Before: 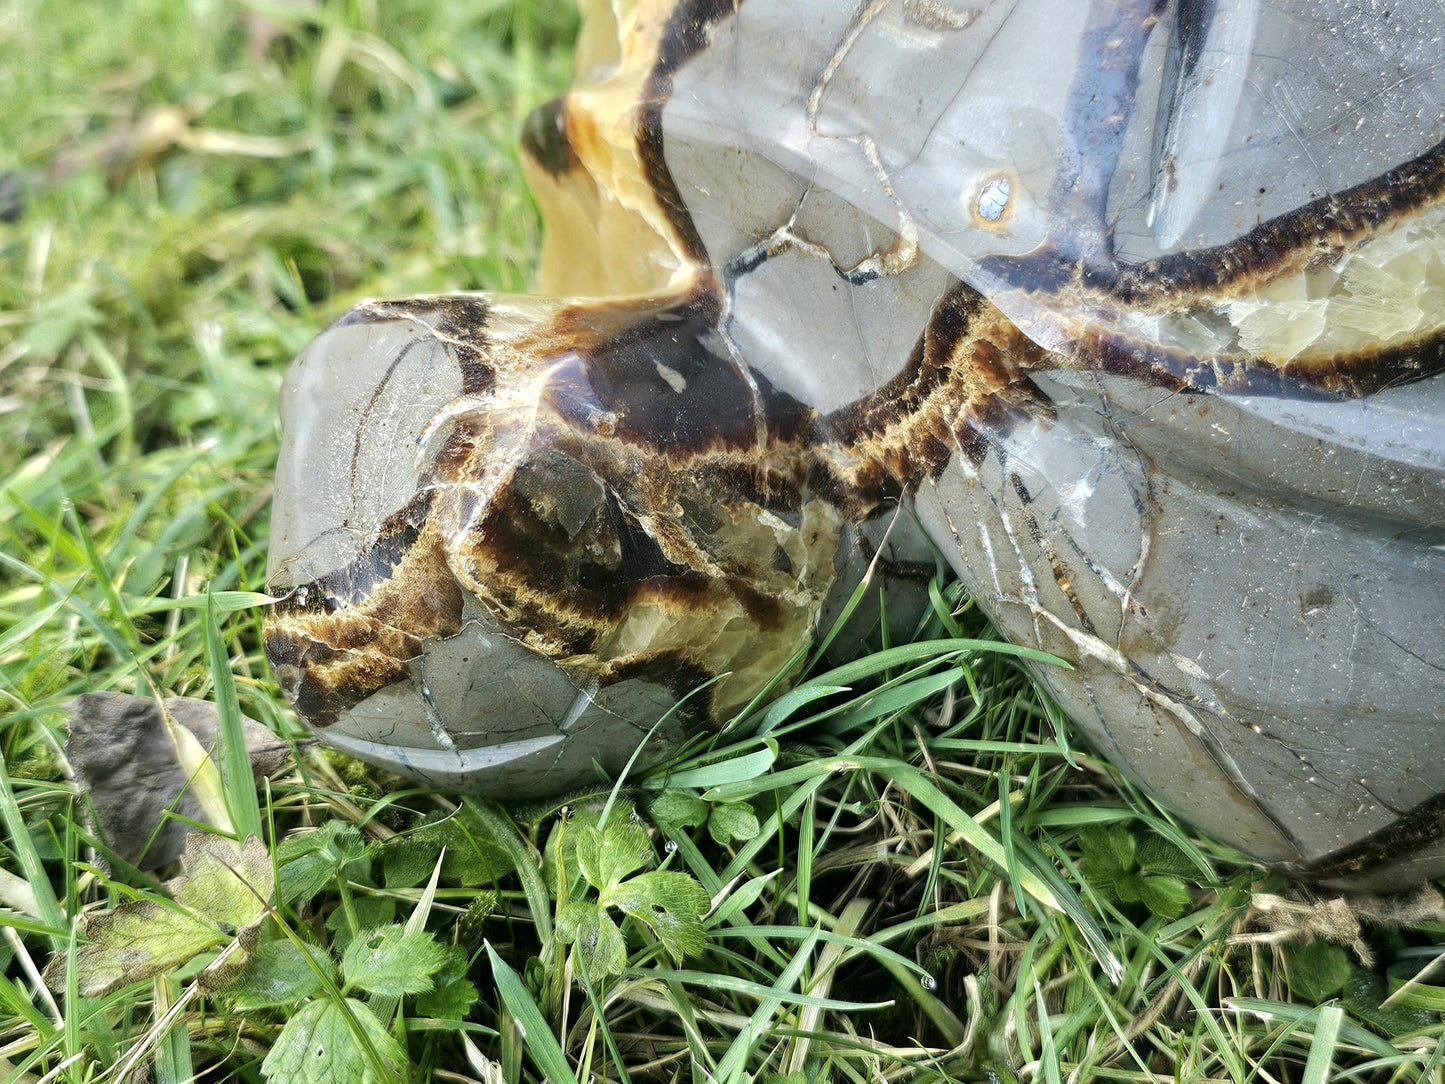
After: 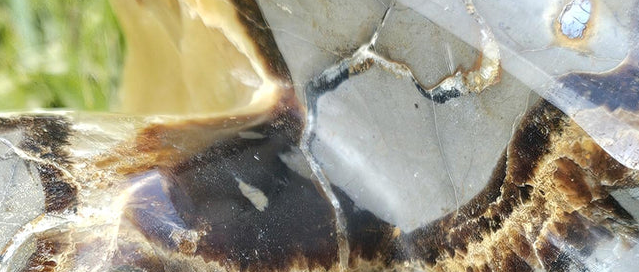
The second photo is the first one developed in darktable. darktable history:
color zones: curves: ch2 [(0, 0.5) (0.143, 0.5) (0.286, 0.489) (0.415, 0.421) (0.571, 0.5) (0.714, 0.5) (0.857, 0.5) (1, 0.5)]
crop: left 28.945%, top 16.845%, right 26.803%, bottom 58.009%
